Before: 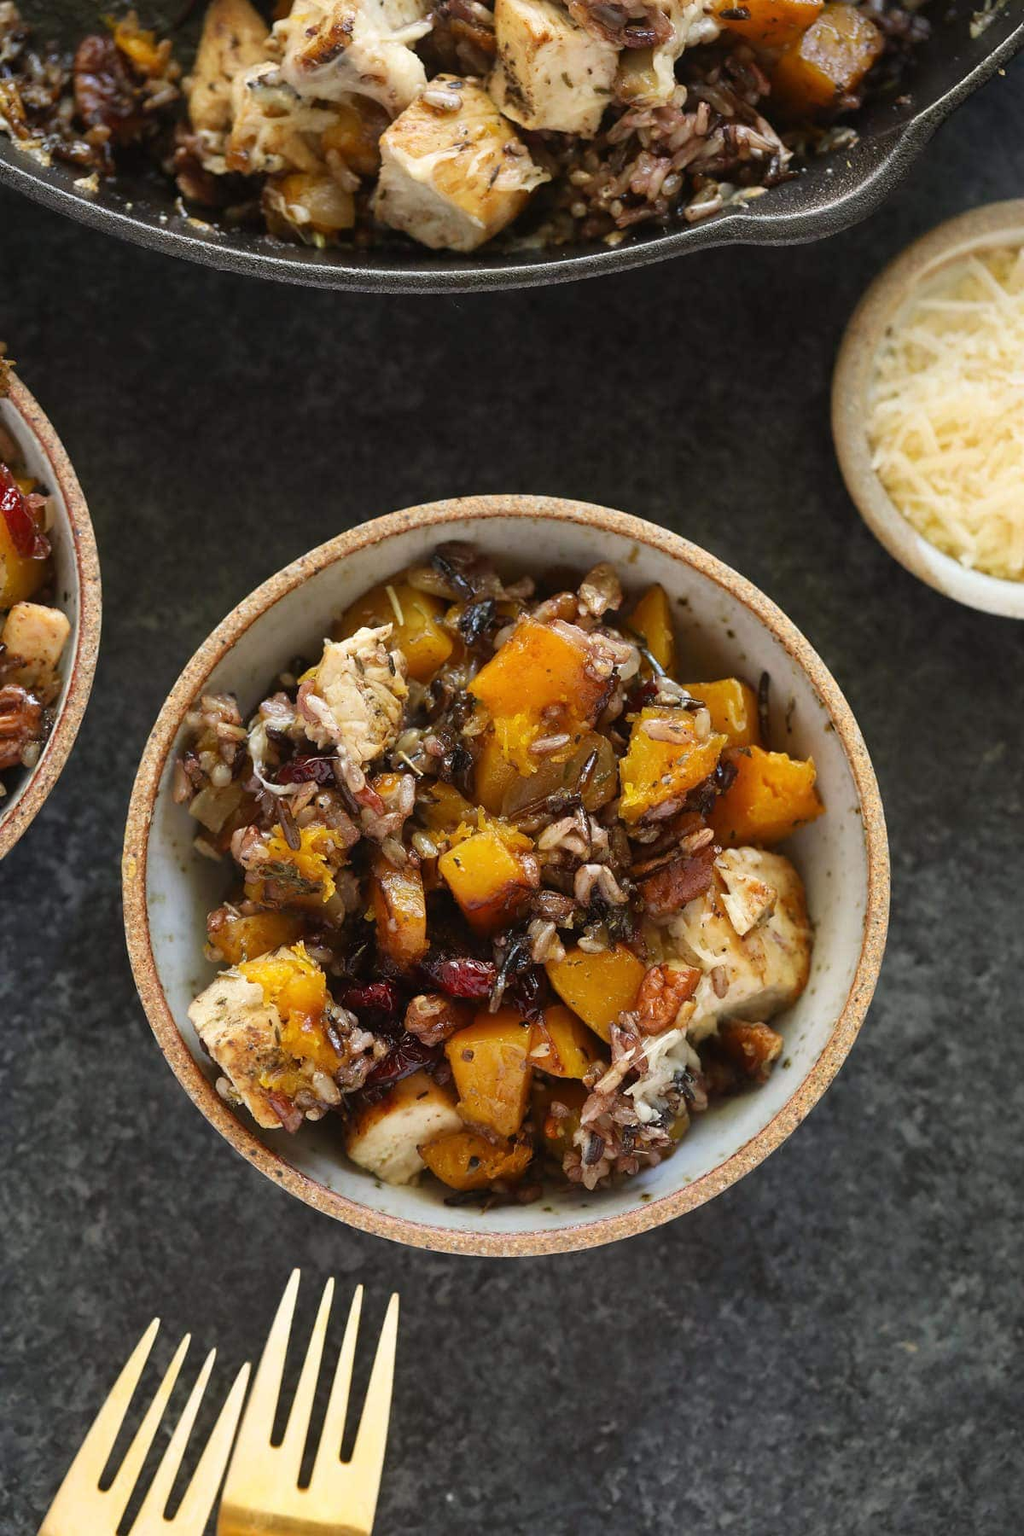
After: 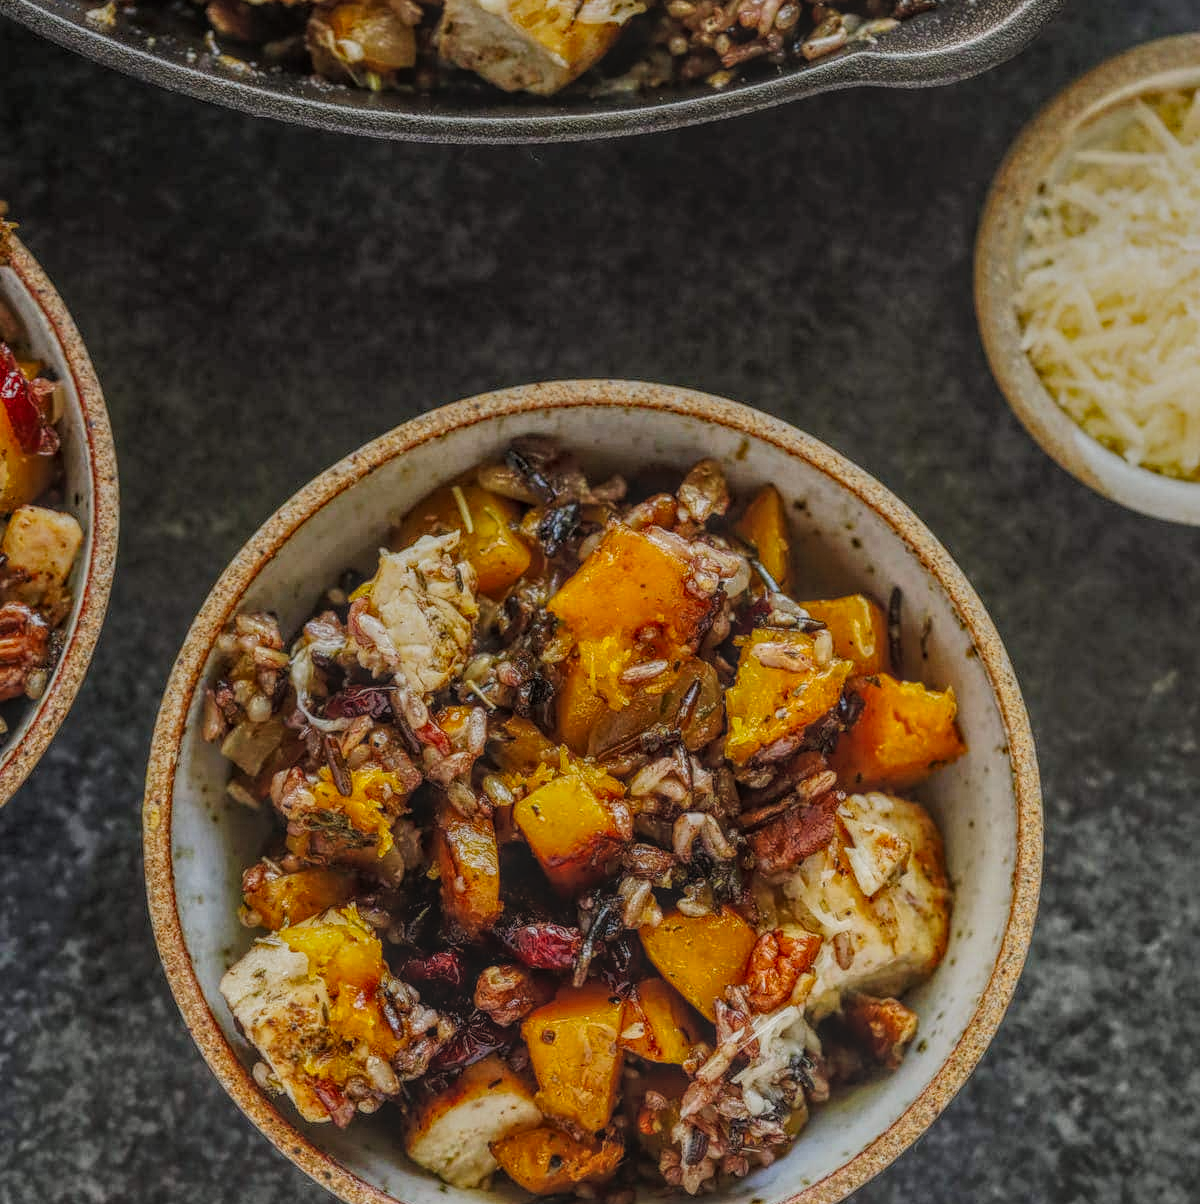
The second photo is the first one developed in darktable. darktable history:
tone curve: curves: ch0 [(0, 0) (0.087, 0.054) (0.281, 0.245) (0.506, 0.526) (0.8, 0.824) (0.994, 0.955)]; ch1 [(0, 0) (0.27, 0.195) (0.406, 0.435) (0.452, 0.474) (0.495, 0.5) (0.514, 0.508) (0.537, 0.556) (0.654, 0.689) (1, 1)]; ch2 [(0, 0) (0.269, 0.299) (0.459, 0.441) (0.498, 0.499) (0.523, 0.52) (0.551, 0.549) (0.633, 0.625) (0.659, 0.681) (0.718, 0.764) (1, 1)], preserve colors none
local contrast: highlights 20%, shadows 29%, detail 199%, midtone range 0.2
crop: top 11.143%, bottom 21.944%
